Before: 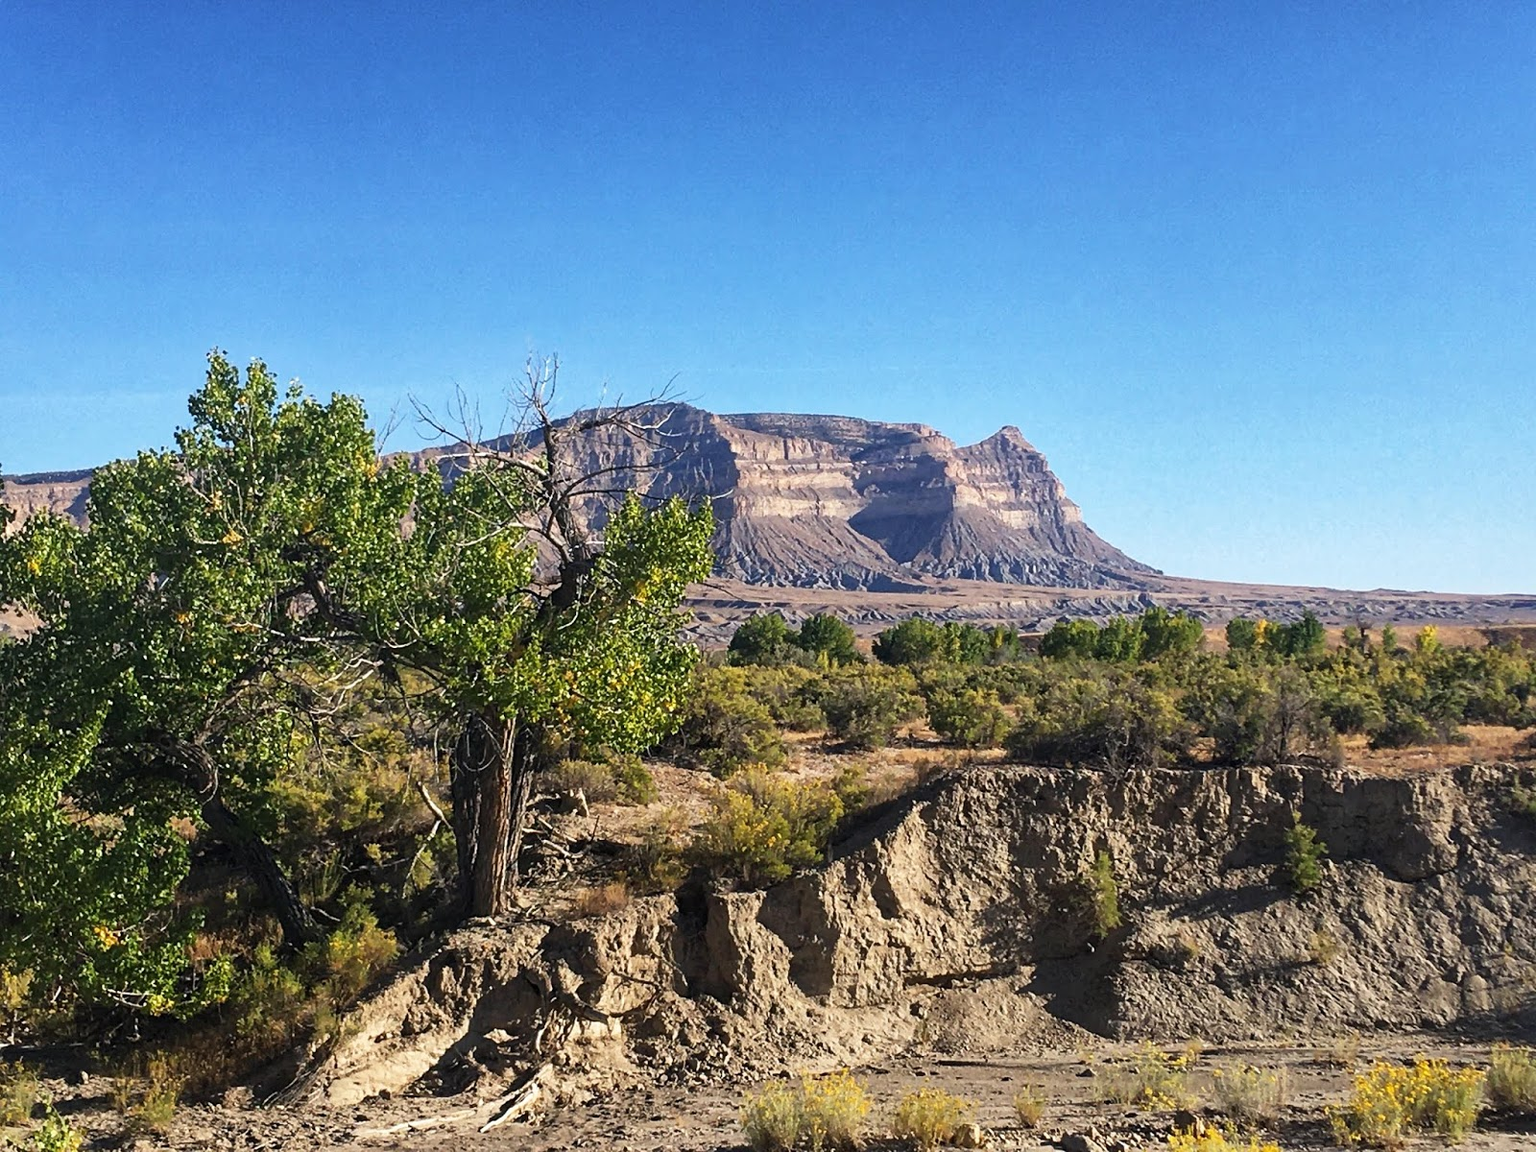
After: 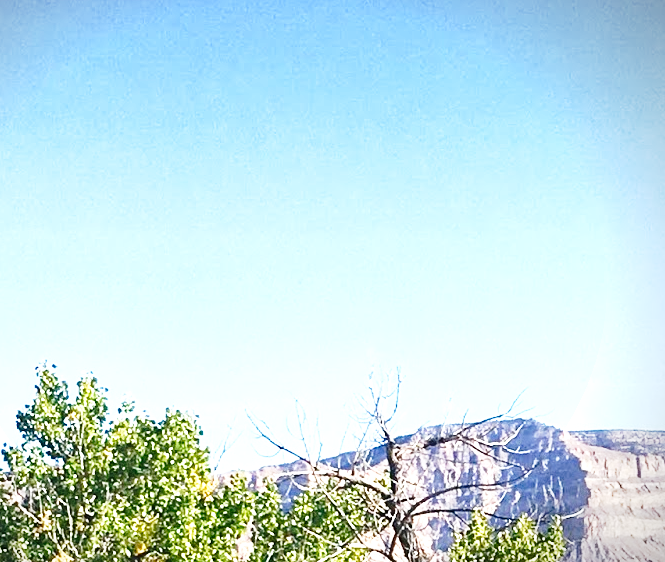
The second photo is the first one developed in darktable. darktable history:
exposure: black level correction 0, exposure 1.285 EV, compensate highlight preservation false
crop and rotate: left 11.266%, top 0.101%, right 47.116%, bottom 53.002%
base curve: curves: ch0 [(0, 0) (0.028, 0.03) (0.121, 0.232) (0.46, 0.748) (0.859, 0.968) (1, 1)], preserve colors none
vignetting: fall-off start 97.28%, fall-off radius 78.51%, brightness -0.691, center (-0.149, 0.019), width/height ratio 1.112, unbound false
contrast brightness saturation: brightness -0.095
